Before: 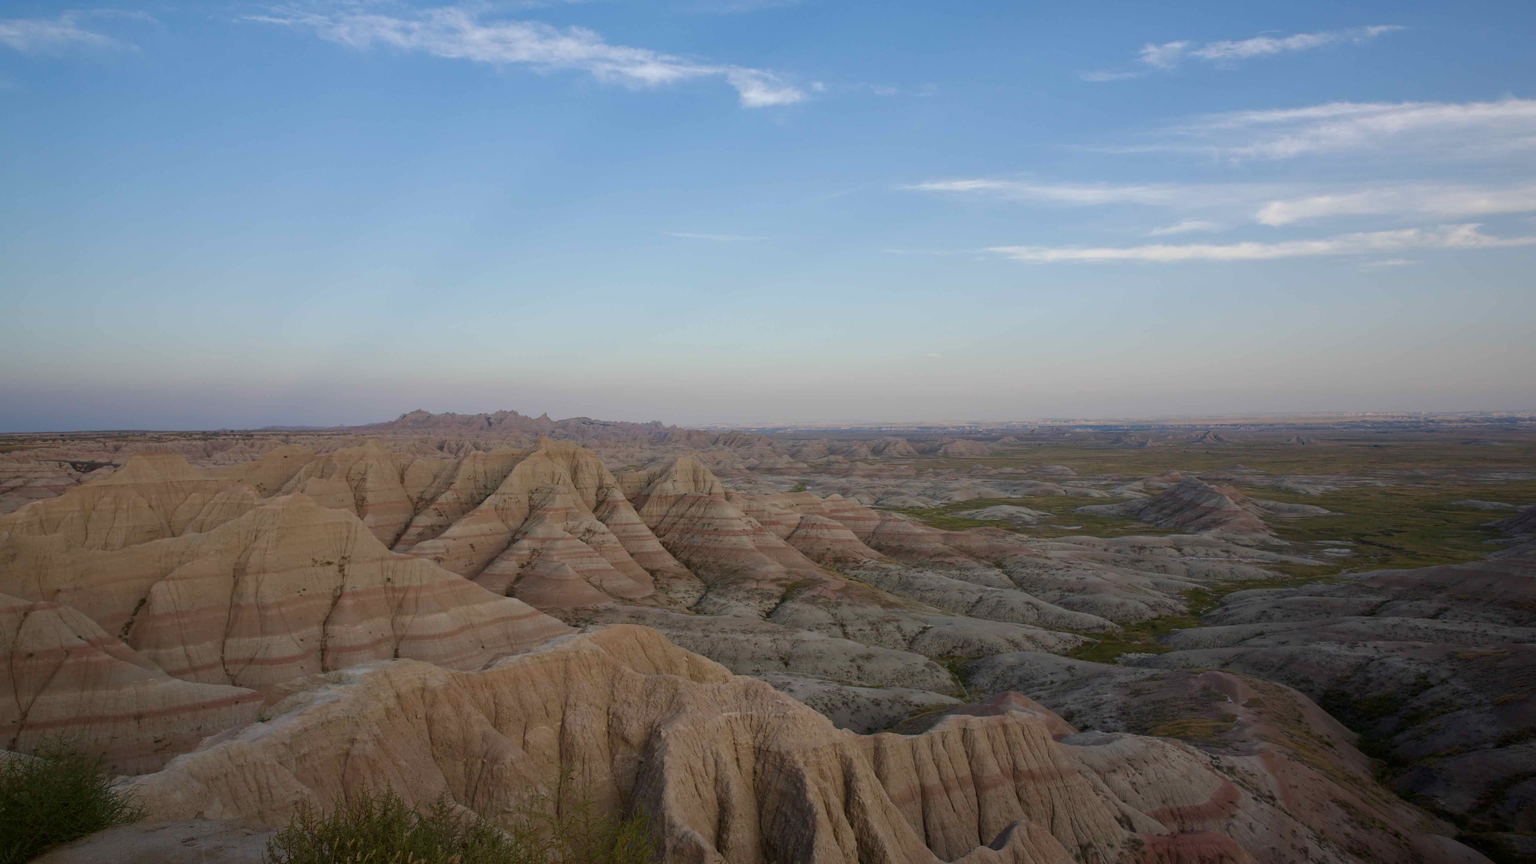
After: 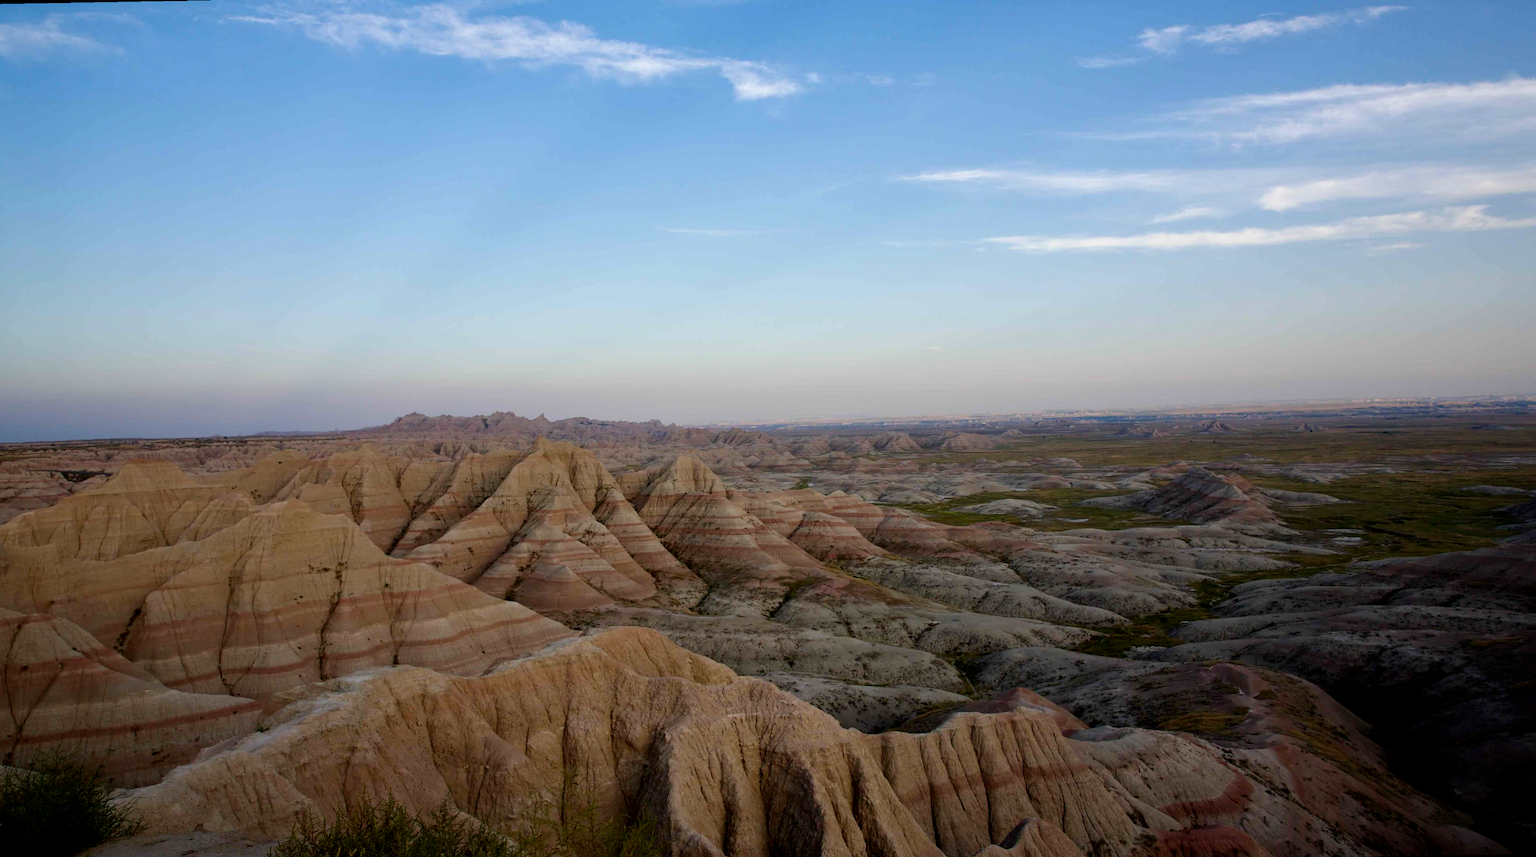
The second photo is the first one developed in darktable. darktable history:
local contrast: mode bilateral grid, contrast 100, coarseness 100, detail 108%, midtone range 0.2
rotate and perspective: rotation -1°, crop left 0.011, crop right 0.989, crop top 0.025, crop bottom 0.975
filmic rgb: black relative exposure -8.7 EV, white relative exposure 2.7 EV, threshold 3 EV, target black luminance 0%, hardness 6.25, latitude 76.53%, contrast 1.326, shadows ↔ highlights balance -0.349%, preserve chrominance no, color science v4 (2020), enable highlight reconstruction true
